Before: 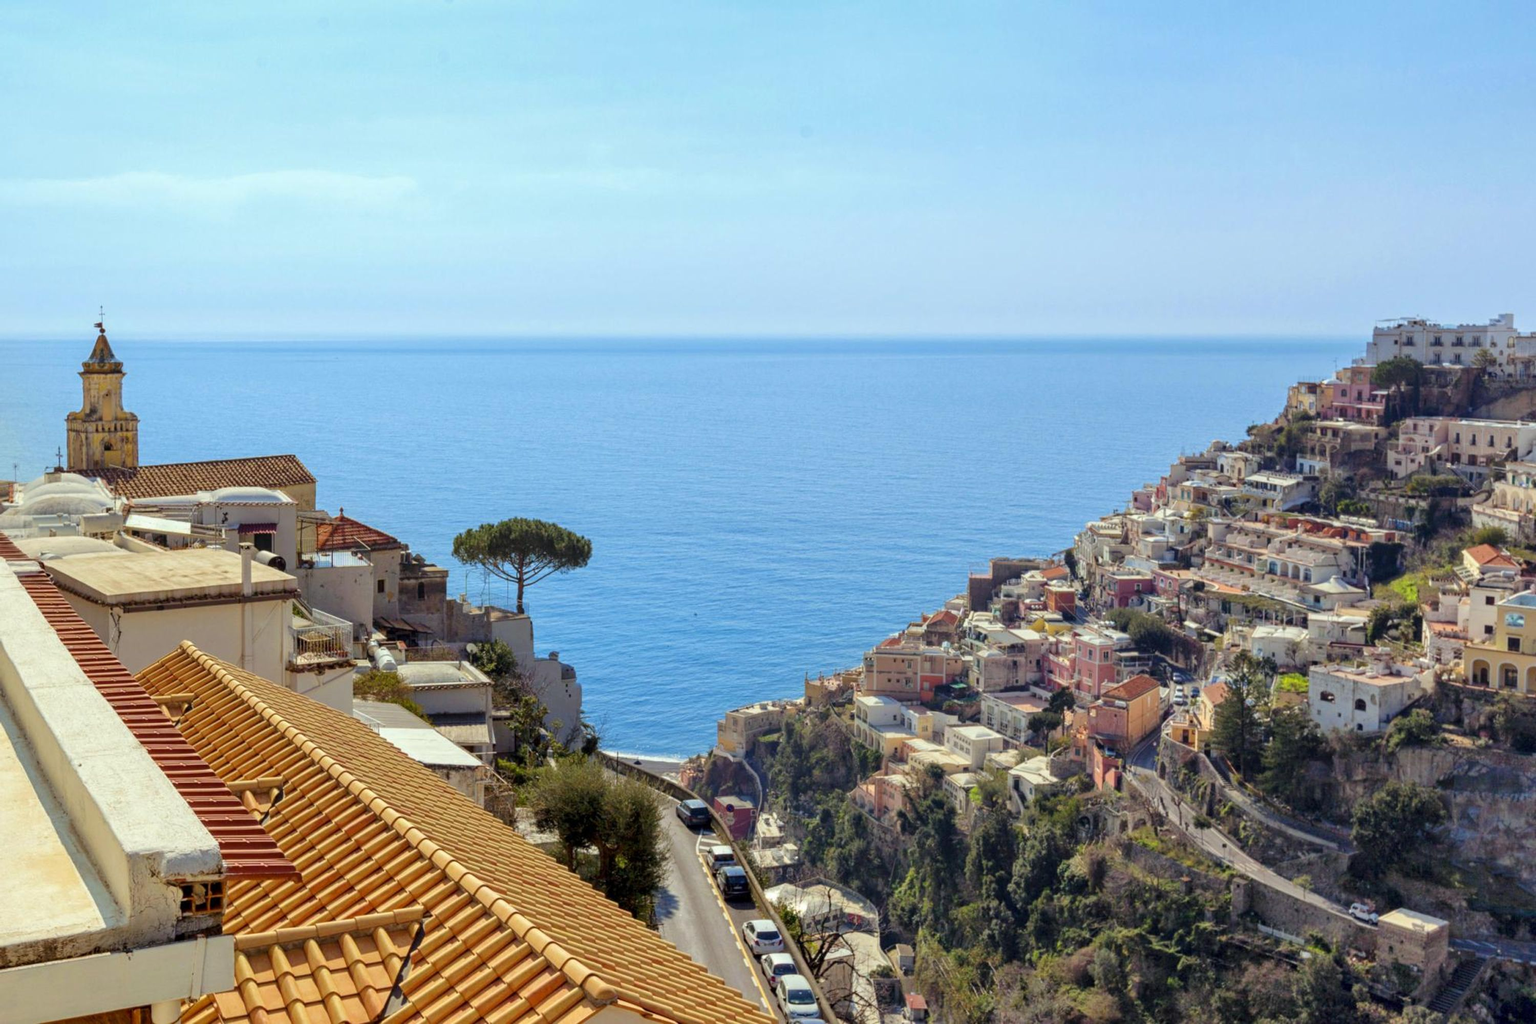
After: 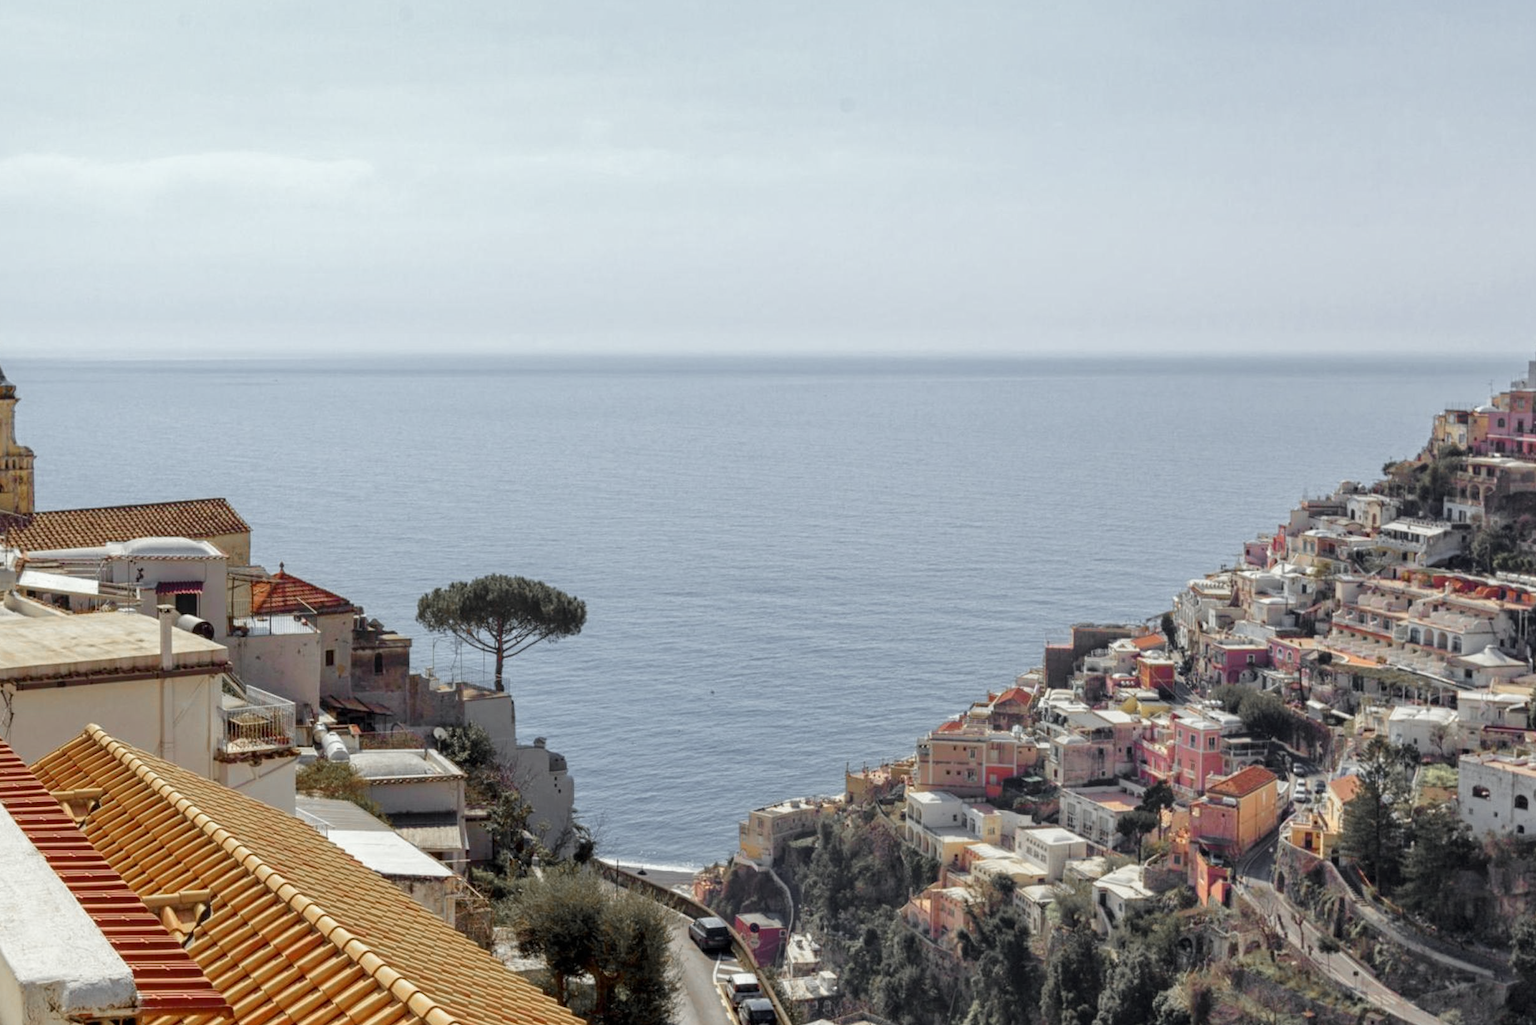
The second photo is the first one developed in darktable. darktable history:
crop and rotate: left 7.18%, top 4.454%, right 10.616%, bottom 13.202%
color zones: curves: ch1 [(0, 0.638) (0.193, 0.442) (0.286, 0.15) (0.429, 0.14) (0.571, 0.142) (0.714, 0.154) (0.857, 0.175) (1, 0.638)]
